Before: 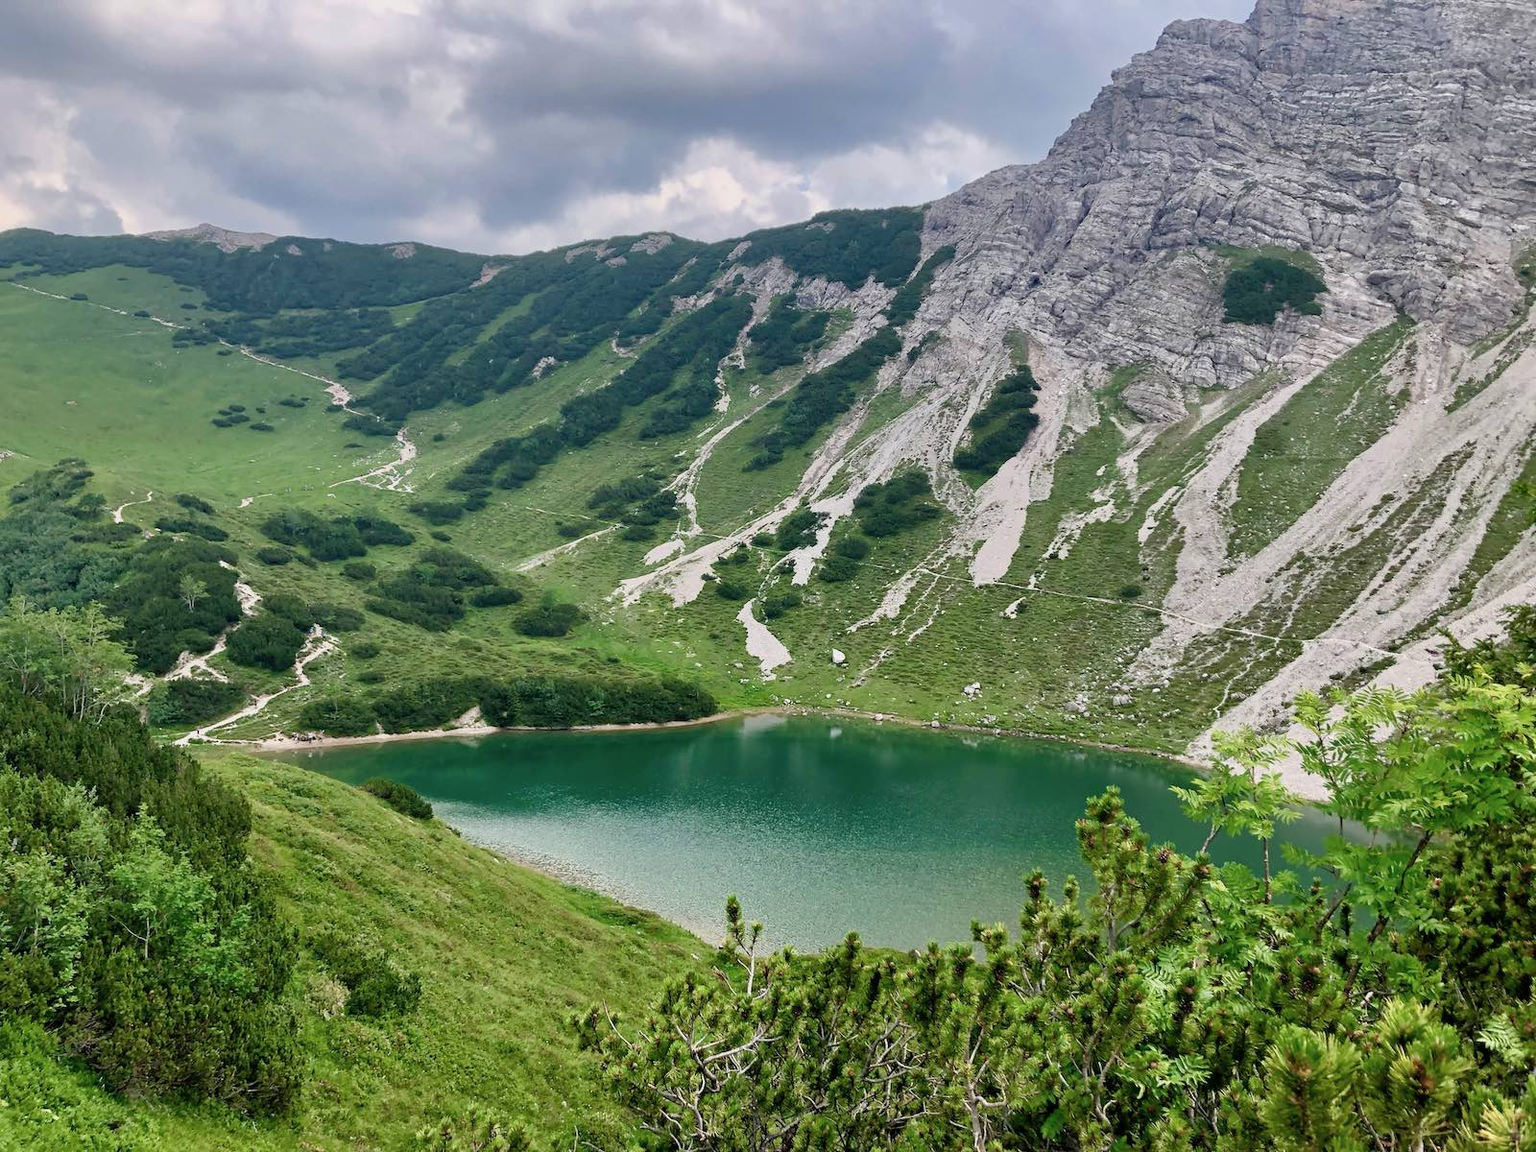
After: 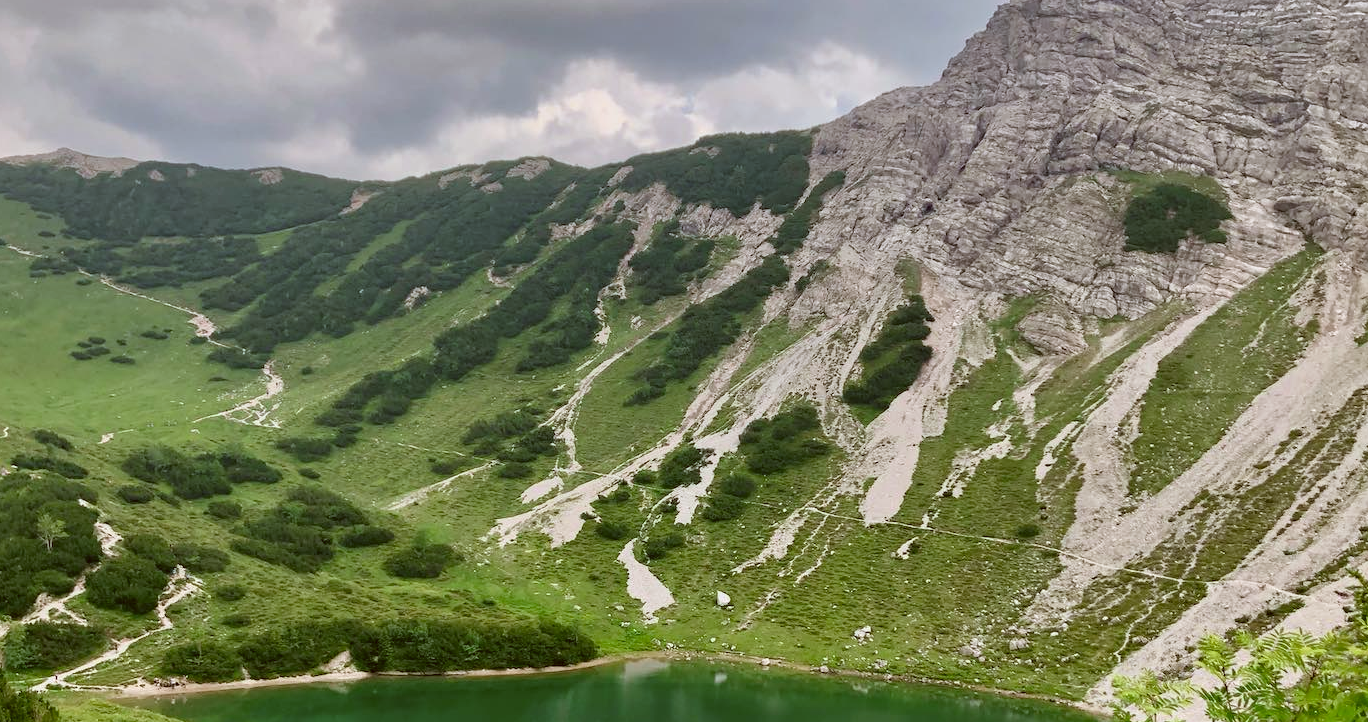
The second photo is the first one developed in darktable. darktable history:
crop and rotate: left 9.379%, top 7.086%, right 5.069%, bottom 32.726%
color correction: highlights a* -0.389, highlights b* 0.173, shadows a* 4.28, shadows b* 20.47
